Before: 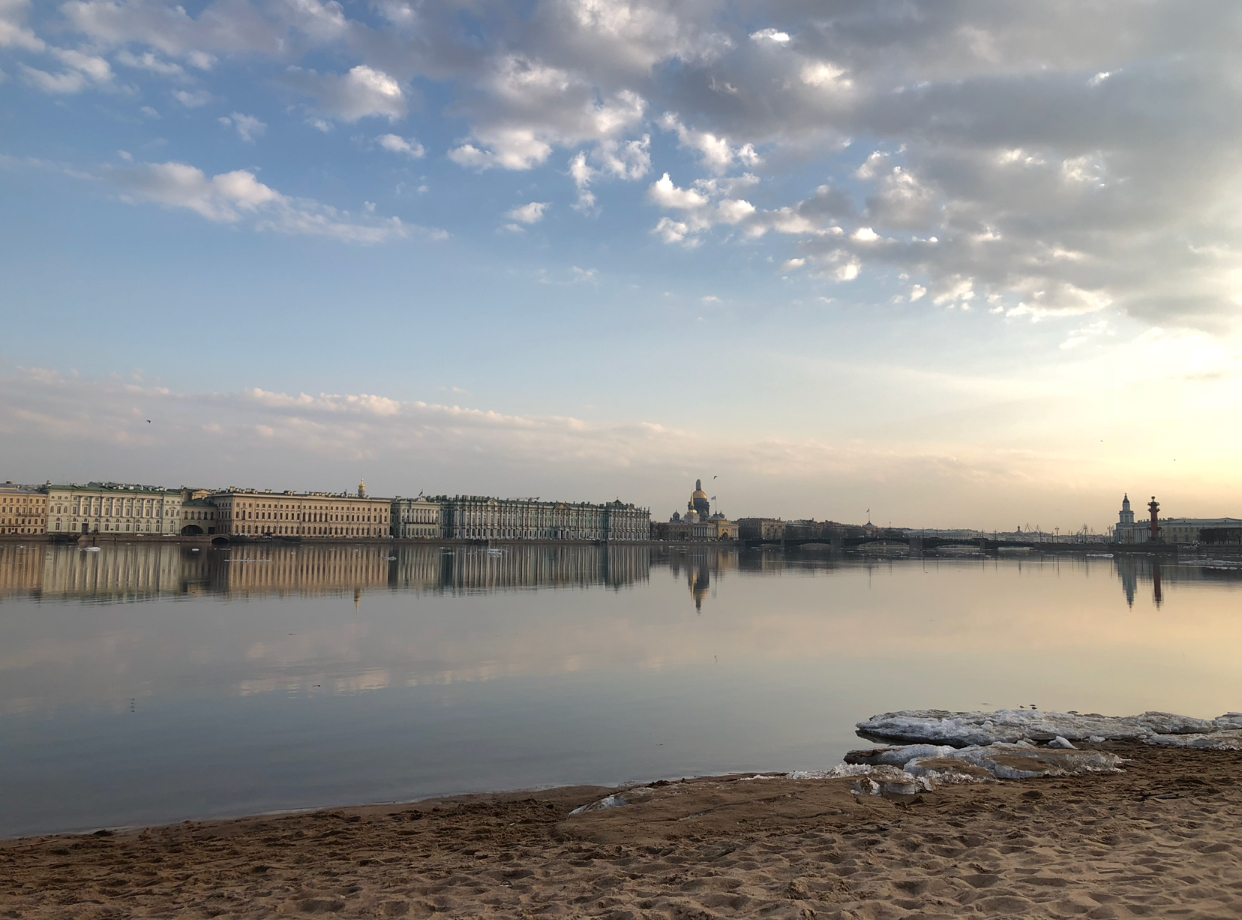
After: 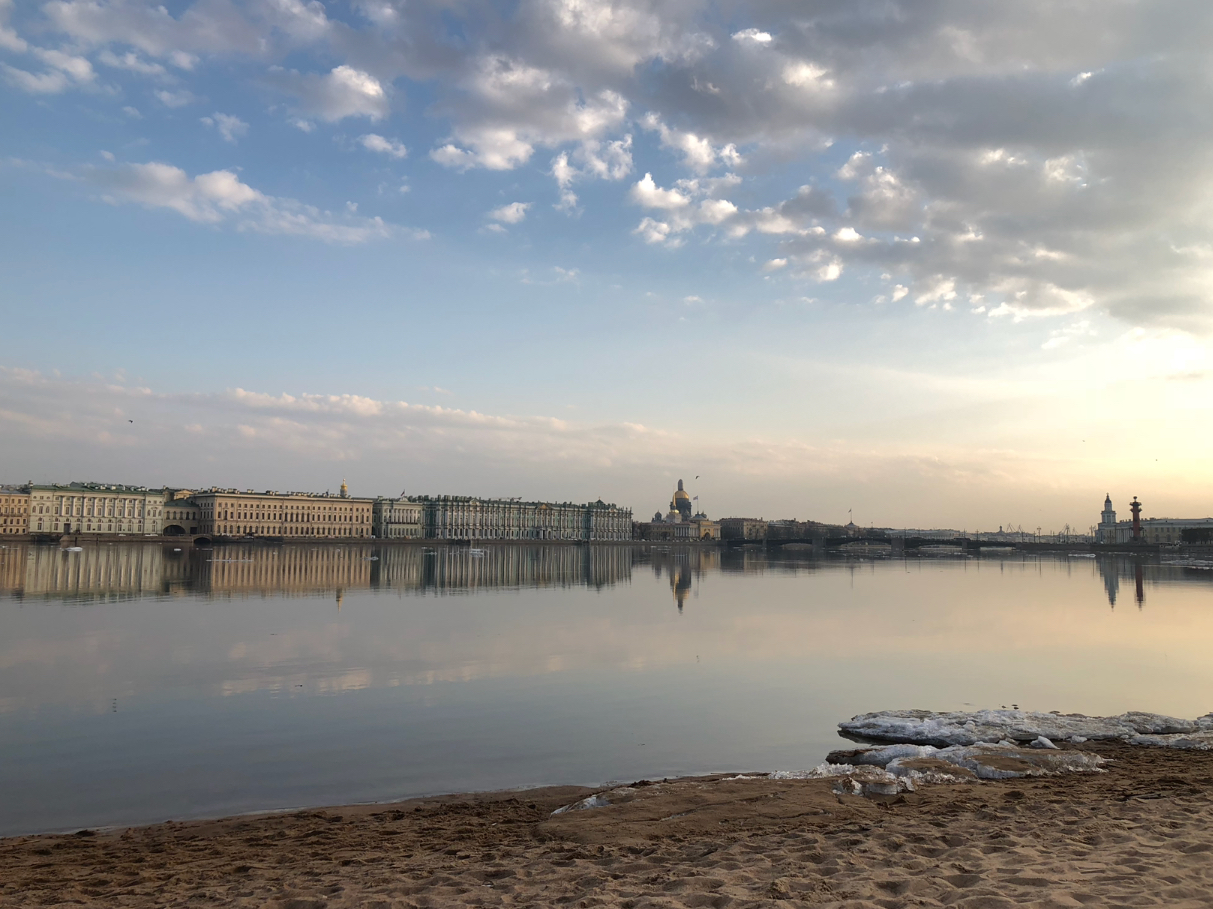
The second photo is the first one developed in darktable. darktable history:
crop and rotate: left 1.512%, right 0.746%, bottom 1.189%
